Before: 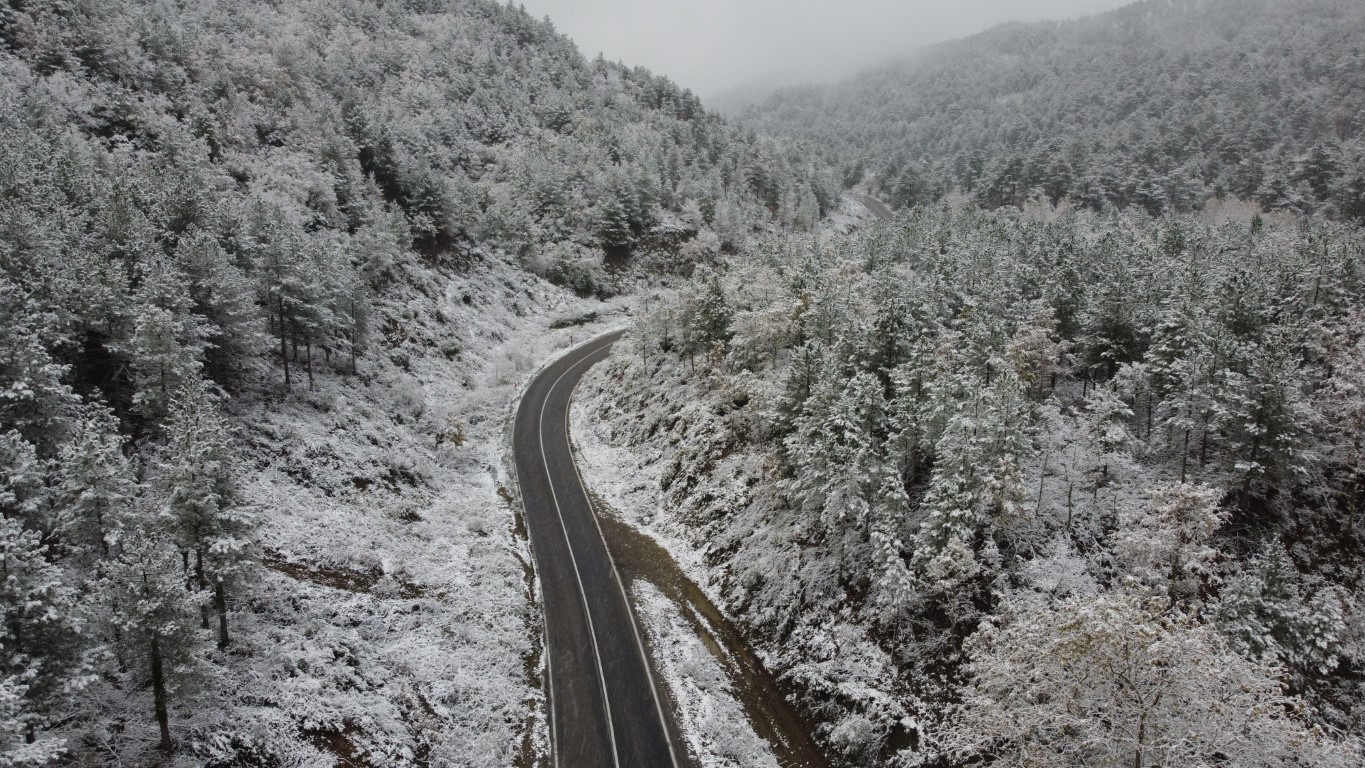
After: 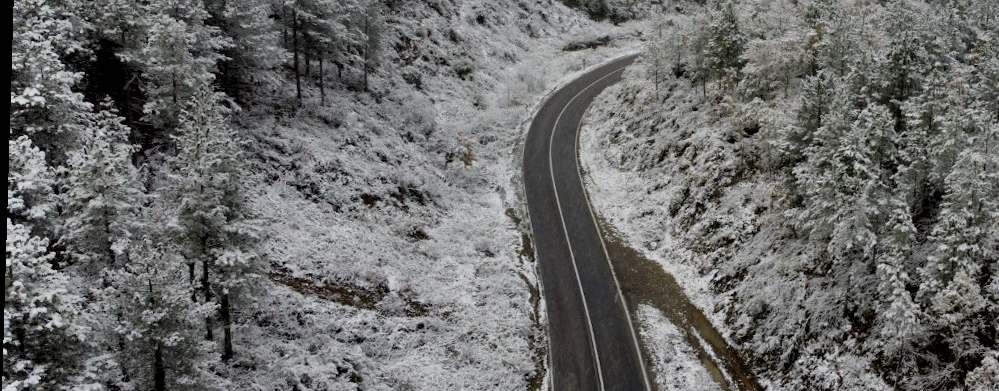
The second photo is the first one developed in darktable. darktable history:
exposure: black level correction 0.009, exposure -0.159 EV, compensate highlight preservation false
rotate and perspective: rotation 1.72°, automatic cropping off
shadows and highlights: soften with gaussian
crop: top 36.498%, right 27.964%, bottom 14.995%
